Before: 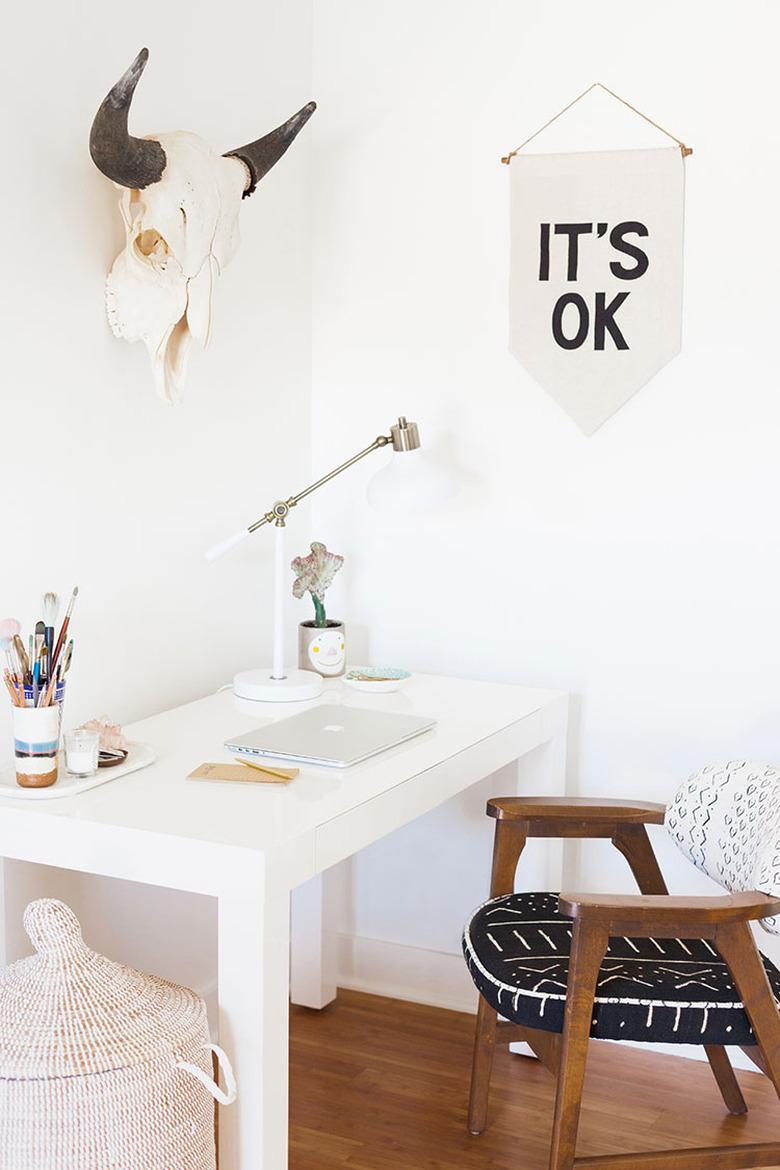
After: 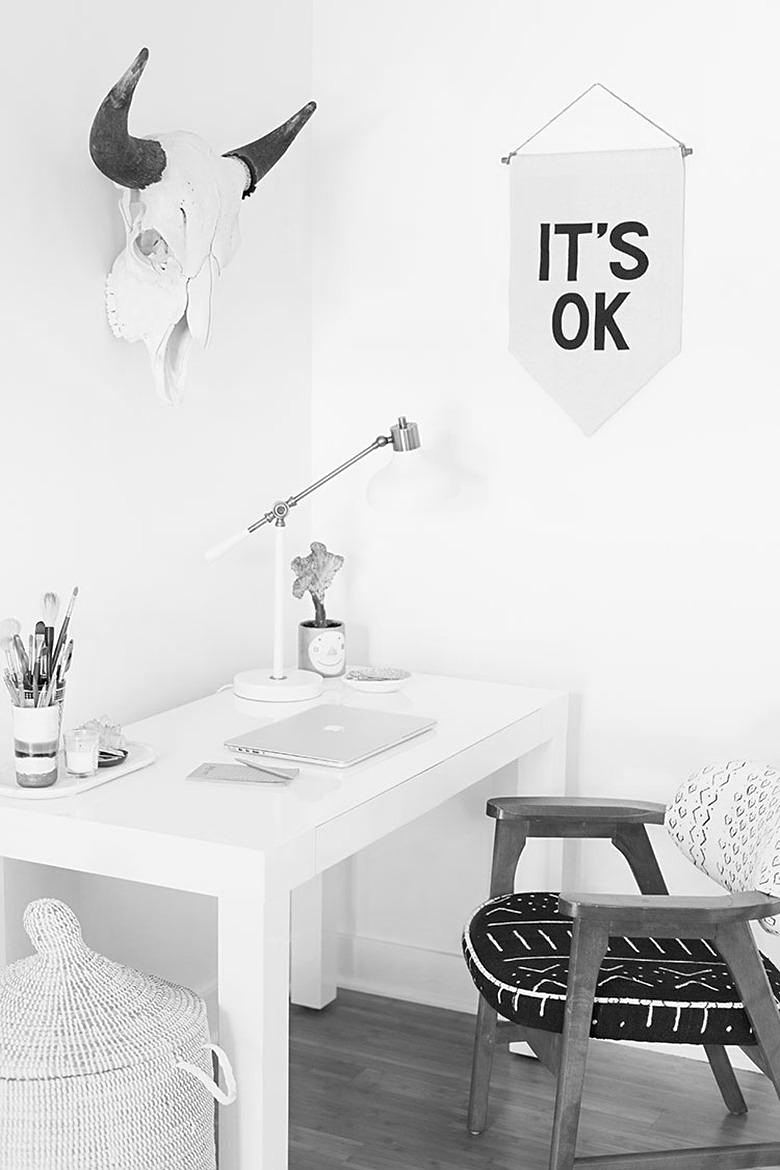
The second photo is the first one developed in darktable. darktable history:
sharpen: amount 0.2
color calibration: output gray [0.714, 0.278, 0, 0], illuminant same as pipeline (D50), adaptation none (bypass)
